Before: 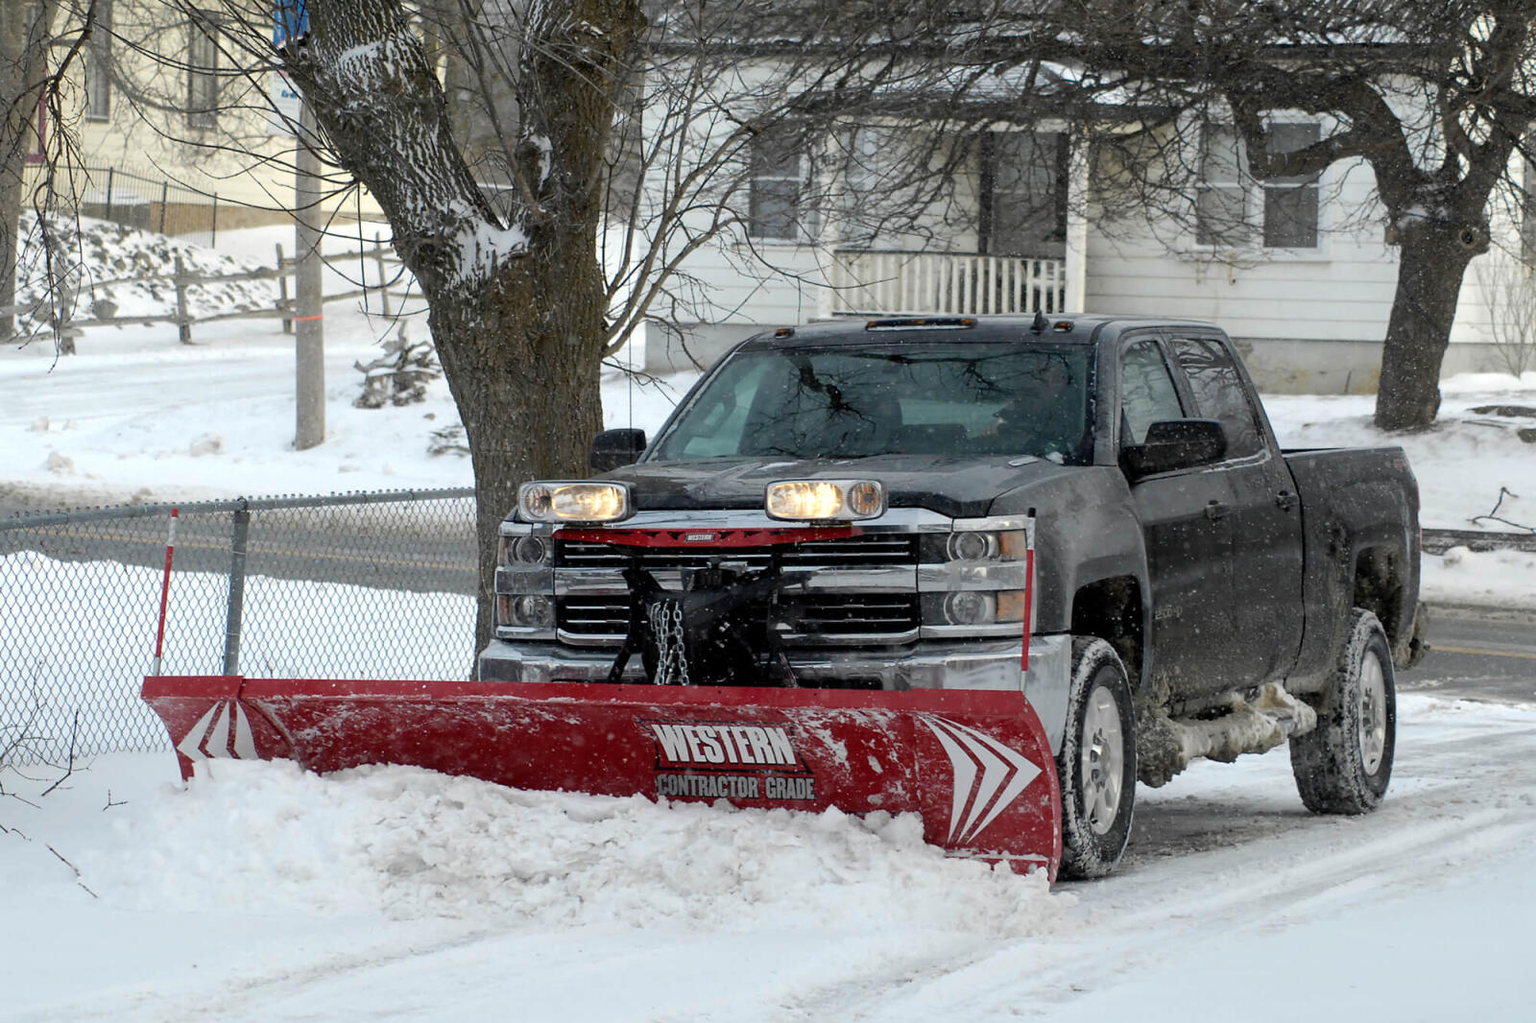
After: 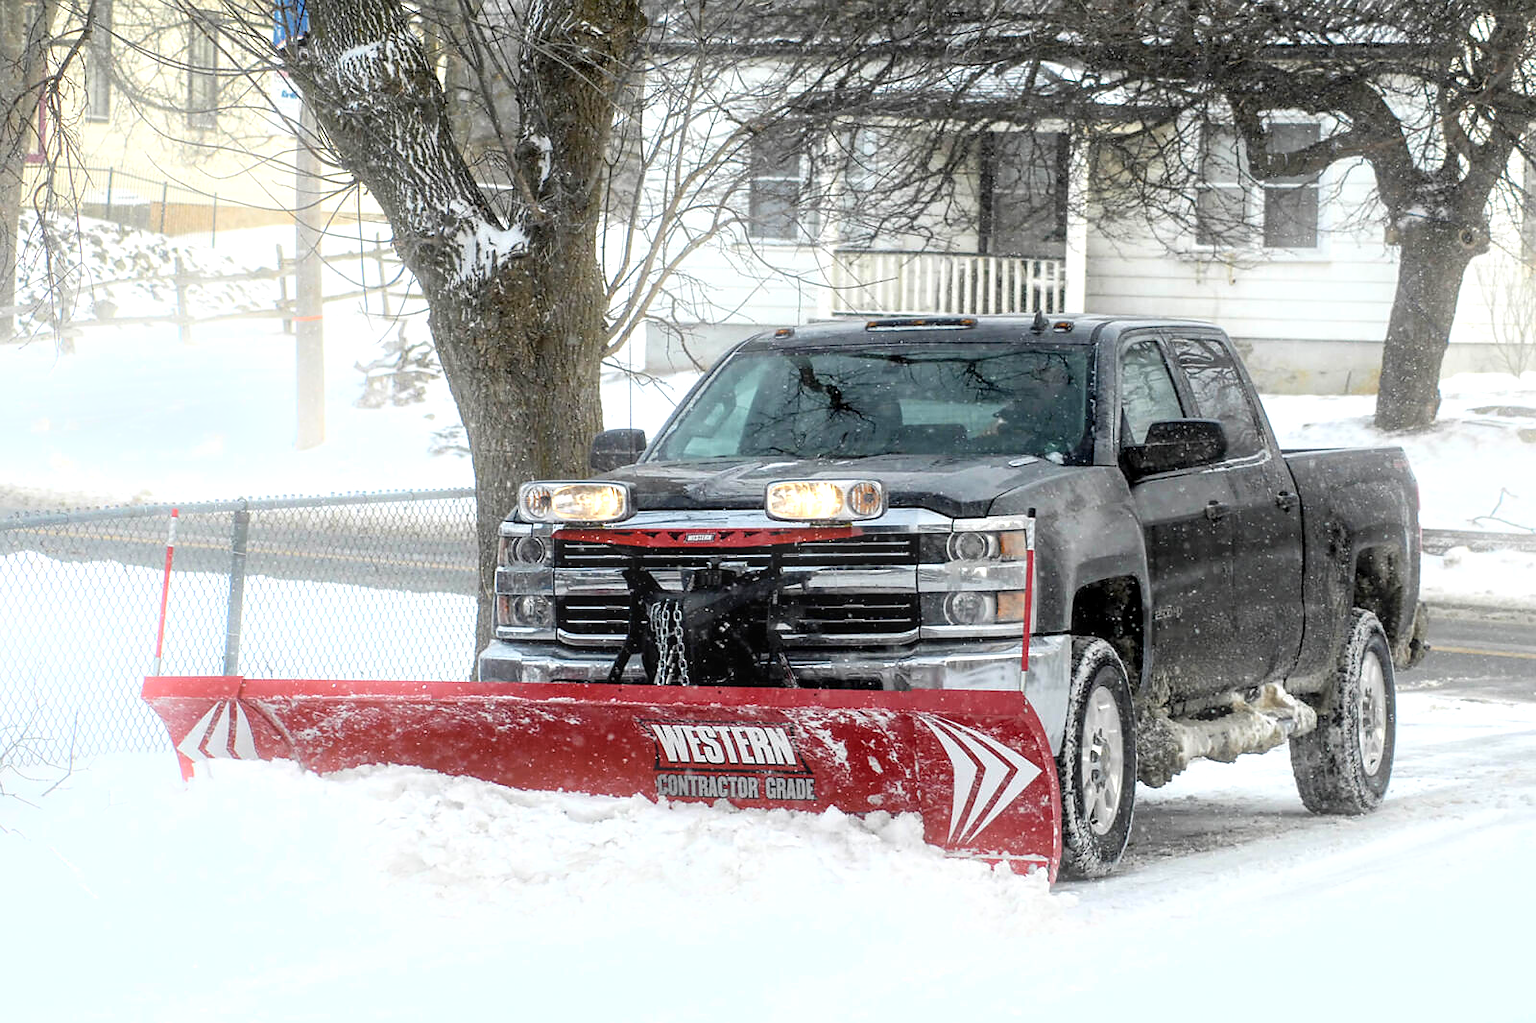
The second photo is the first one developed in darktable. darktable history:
exposure: exposure 0.669 EV, compensate highlight preservation false
bloom: size 9%, threshold 100%, strength 7%
sharpen: radius 1, threshold 1
local contrast: detail 130%
